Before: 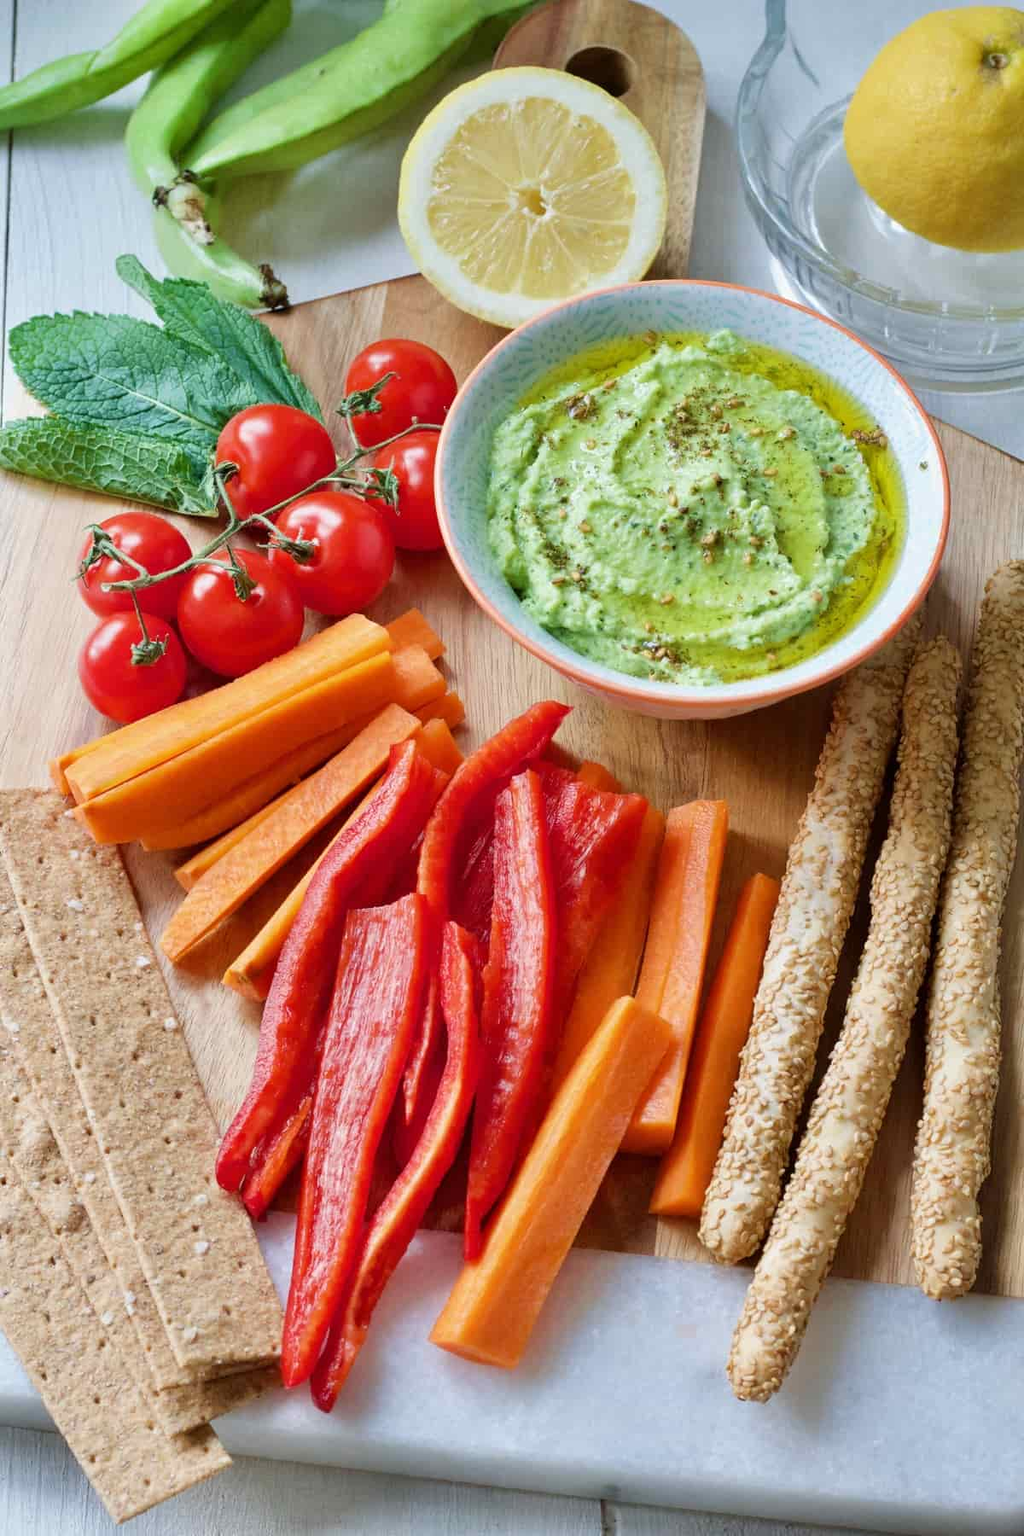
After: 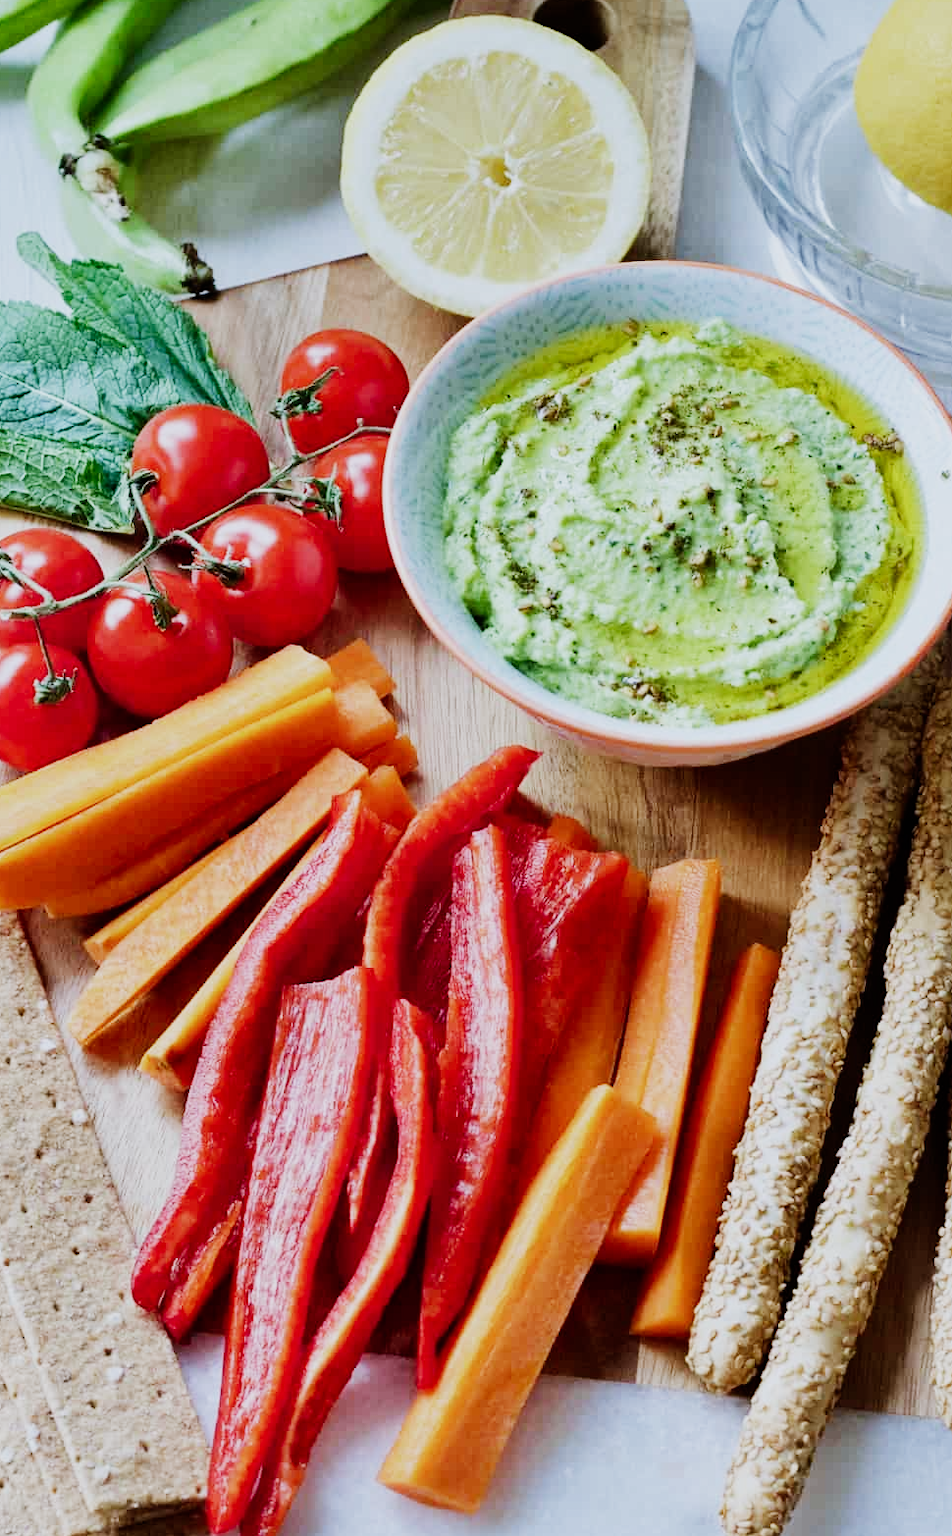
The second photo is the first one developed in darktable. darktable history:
rotate and perspective: crop left 0, crop top 0
white balance: red 0.931, blue 1.11
crop: left 9.929%, top 3.475%, right 9.188%, bottom 9.529%
tone equalizer: -8 EV -0.417 EV, -7 EV -0.389 EV, -6 EV -0.333 EV, -5 EV -0.222 EV, -3 EV 0.222 EV, -2 EV 0.333 EV, -1 EV 0.389 EV, +0 EV 0.417 EV, edges refinement/feathering 500, mask exposure compensation -1.57 EV, preserve details no
sigmoid: skew -0.2, preserve hue 0%, red attenuation 0.1, red rotation 0.035, green attenuation 0.1, green rotation -0.017, blue attenuation 0.15, blue rotation -0.052, base primaries Rec2020
